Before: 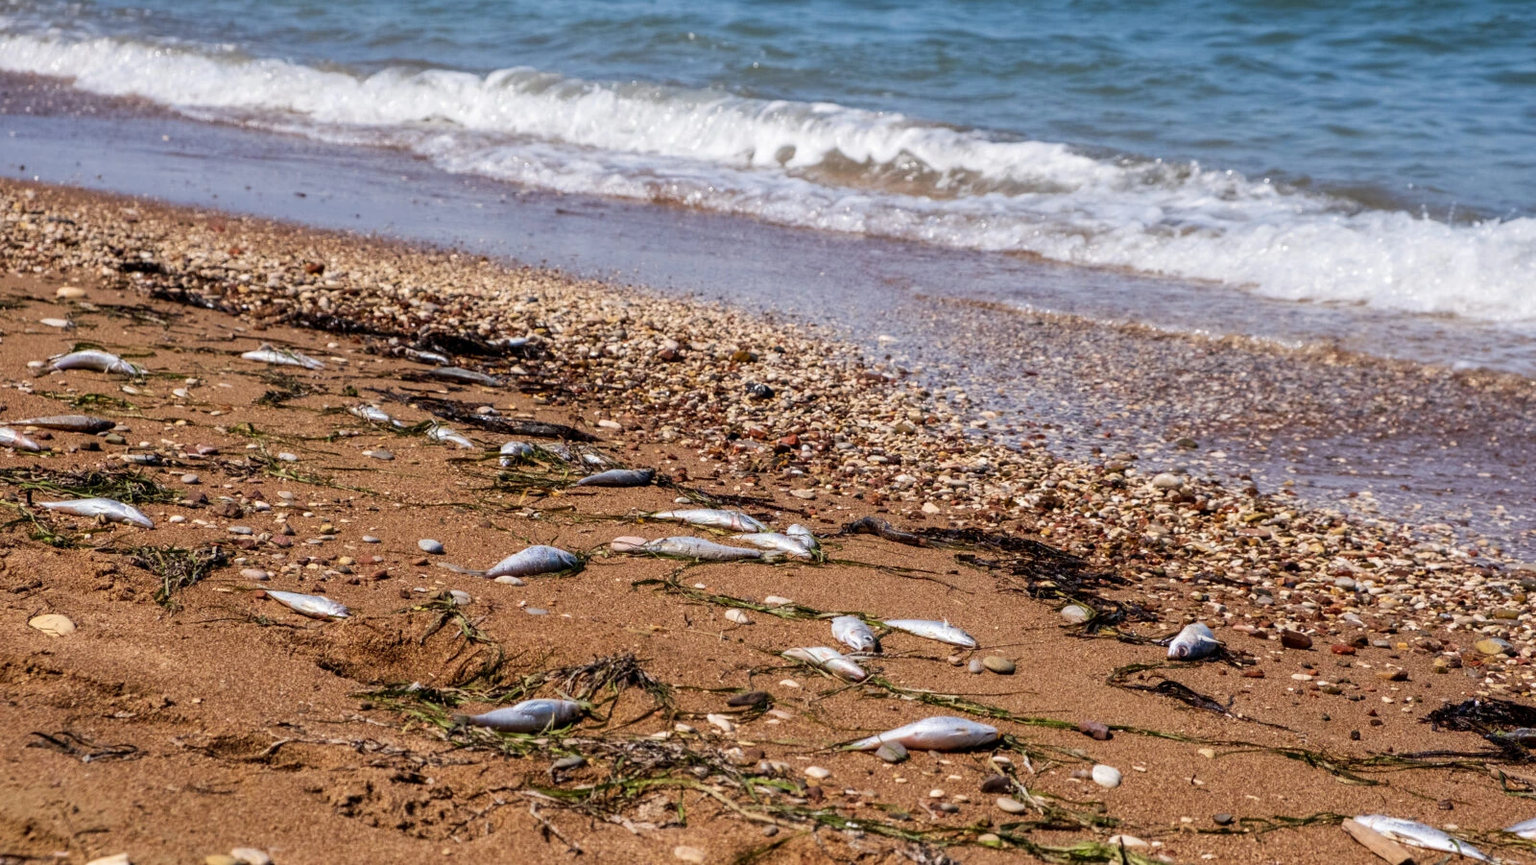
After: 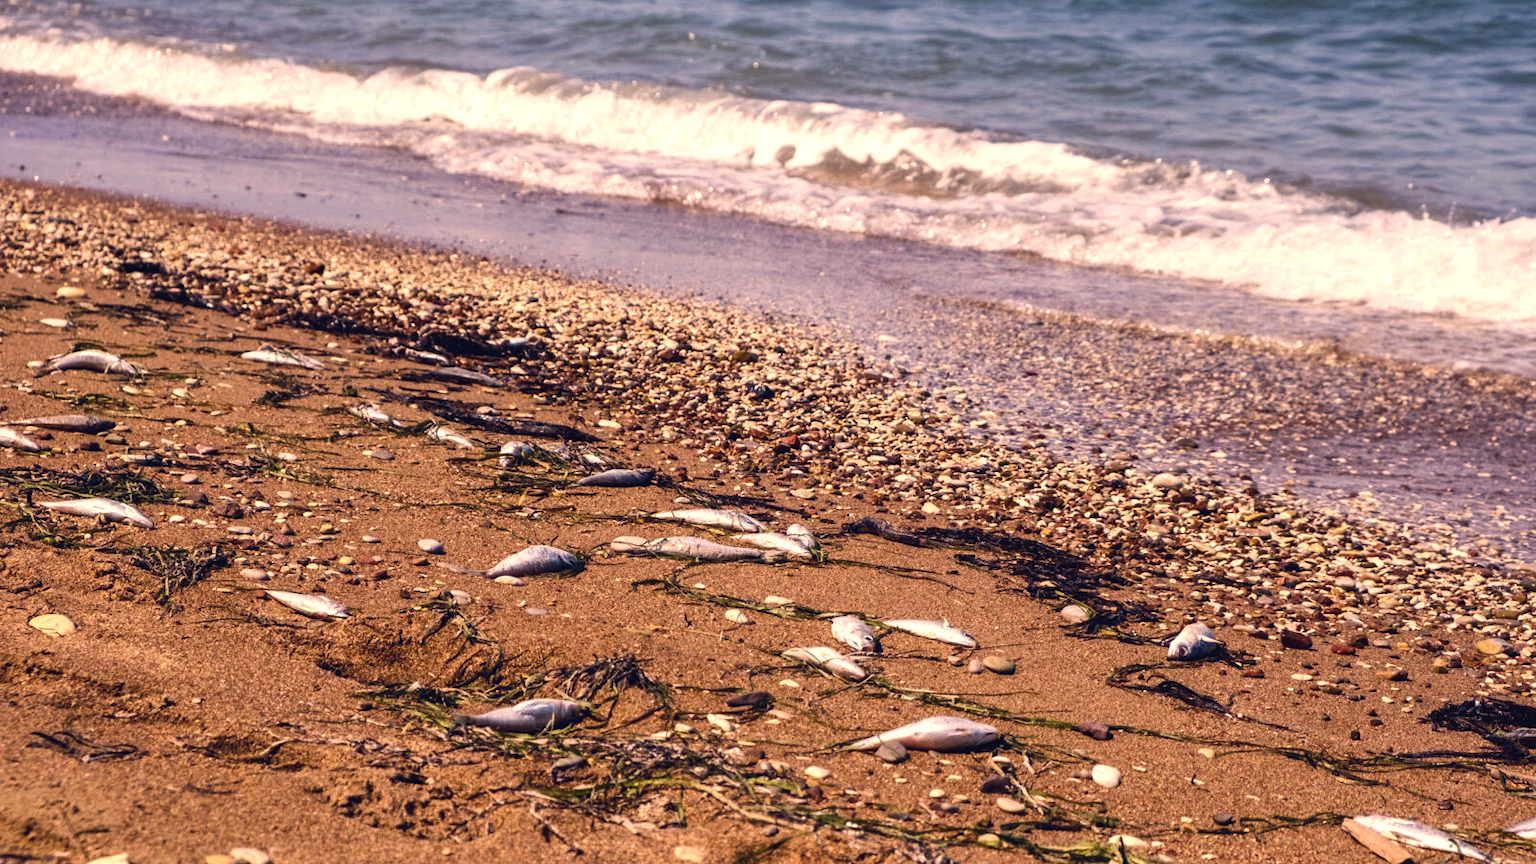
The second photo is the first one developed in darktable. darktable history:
color balance rgb: shadows lift › chroma 1%, shadows lift › hue 217.2°, power › hue 310.8°, highlights gain › chroma 1%, highlights gain › hue 54°, global offset › luminance 0.5%, global offset › hue 171.6°, perceptual saturation grading › global saturation 14.09%, perceptual saturation grading › highlights -25%, perceptual saturation grading › shadows 30%, perceptual brilliance grading › highlights 13.42%, perceptual brilliance grading › mid-tones 8.05%, perceptual brilliance grading › shadows -17.45%, global vibrance 25%
color correction: highlights a* 19.59, highlights b* 27.49, shadows a* 3.46, shadows b* -17.28, saturation 0.73
